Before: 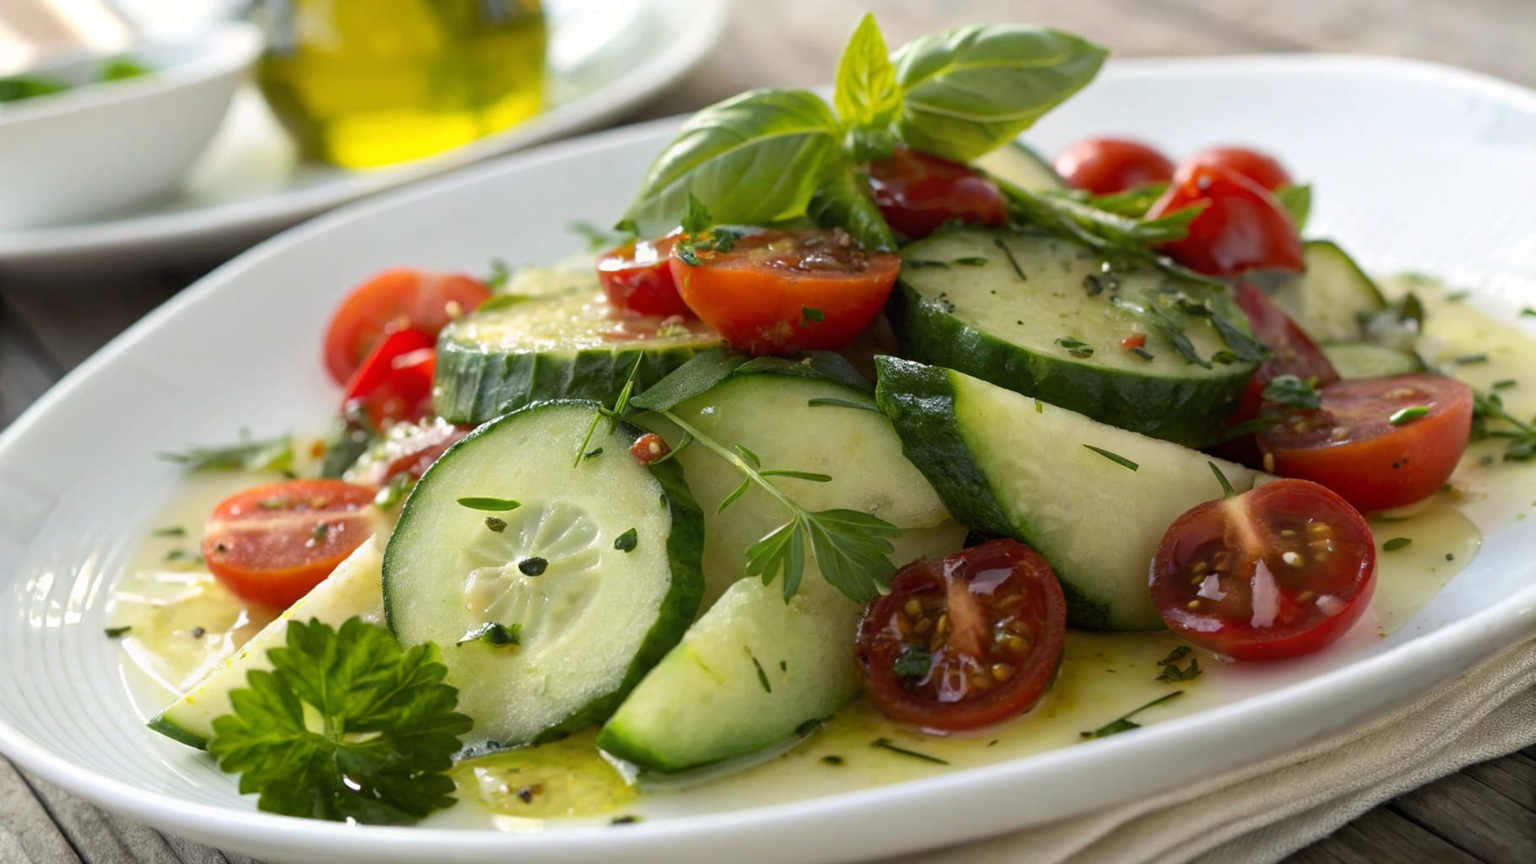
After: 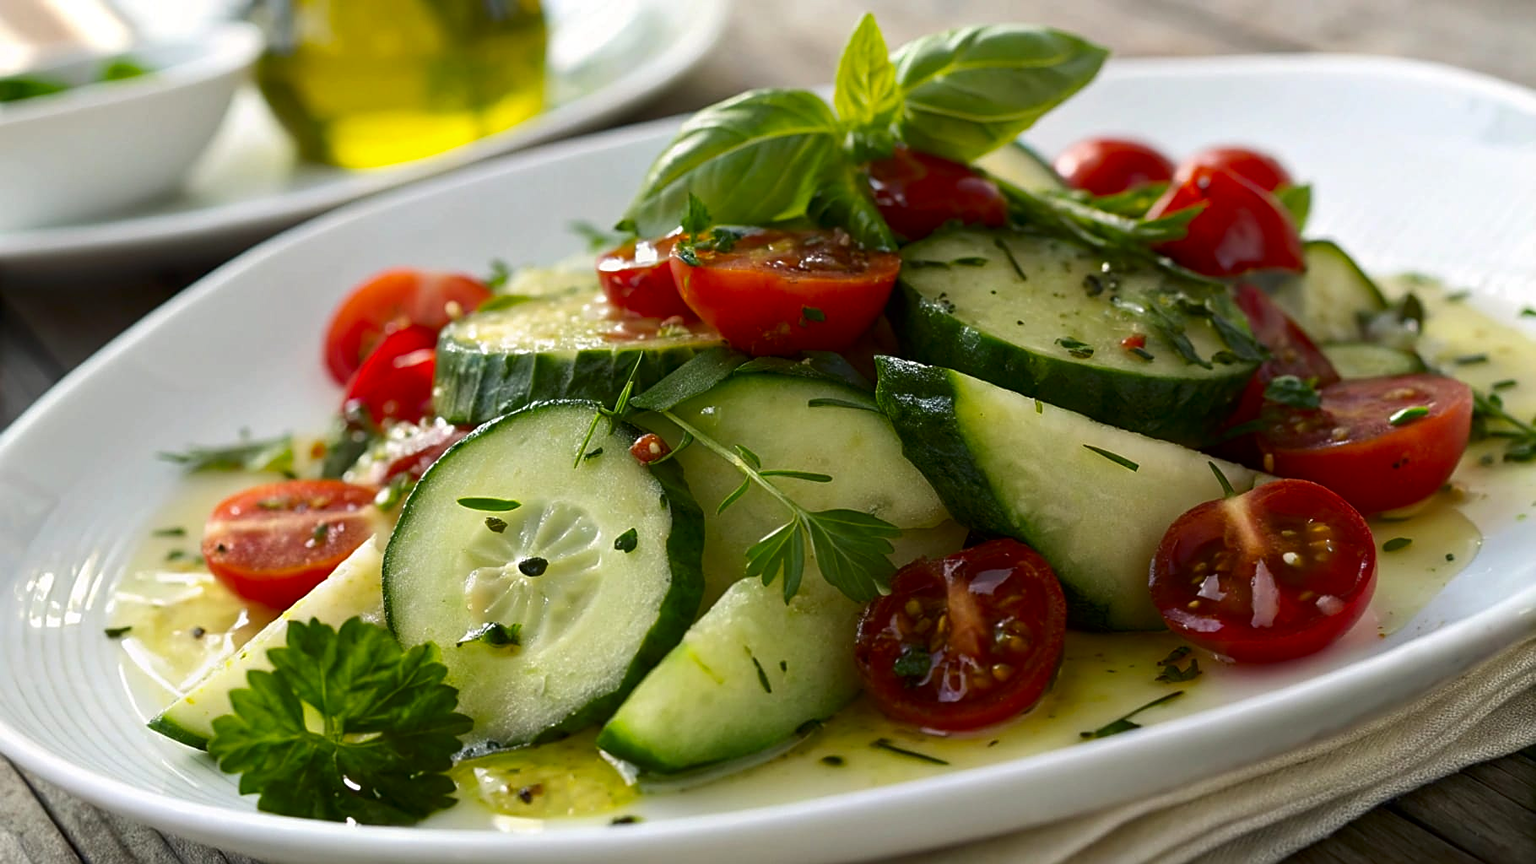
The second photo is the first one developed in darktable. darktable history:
sharpen: on, module defaults
contrast brightness saturation: contrast 0.07, brightness -0.14, saturation 0.11
